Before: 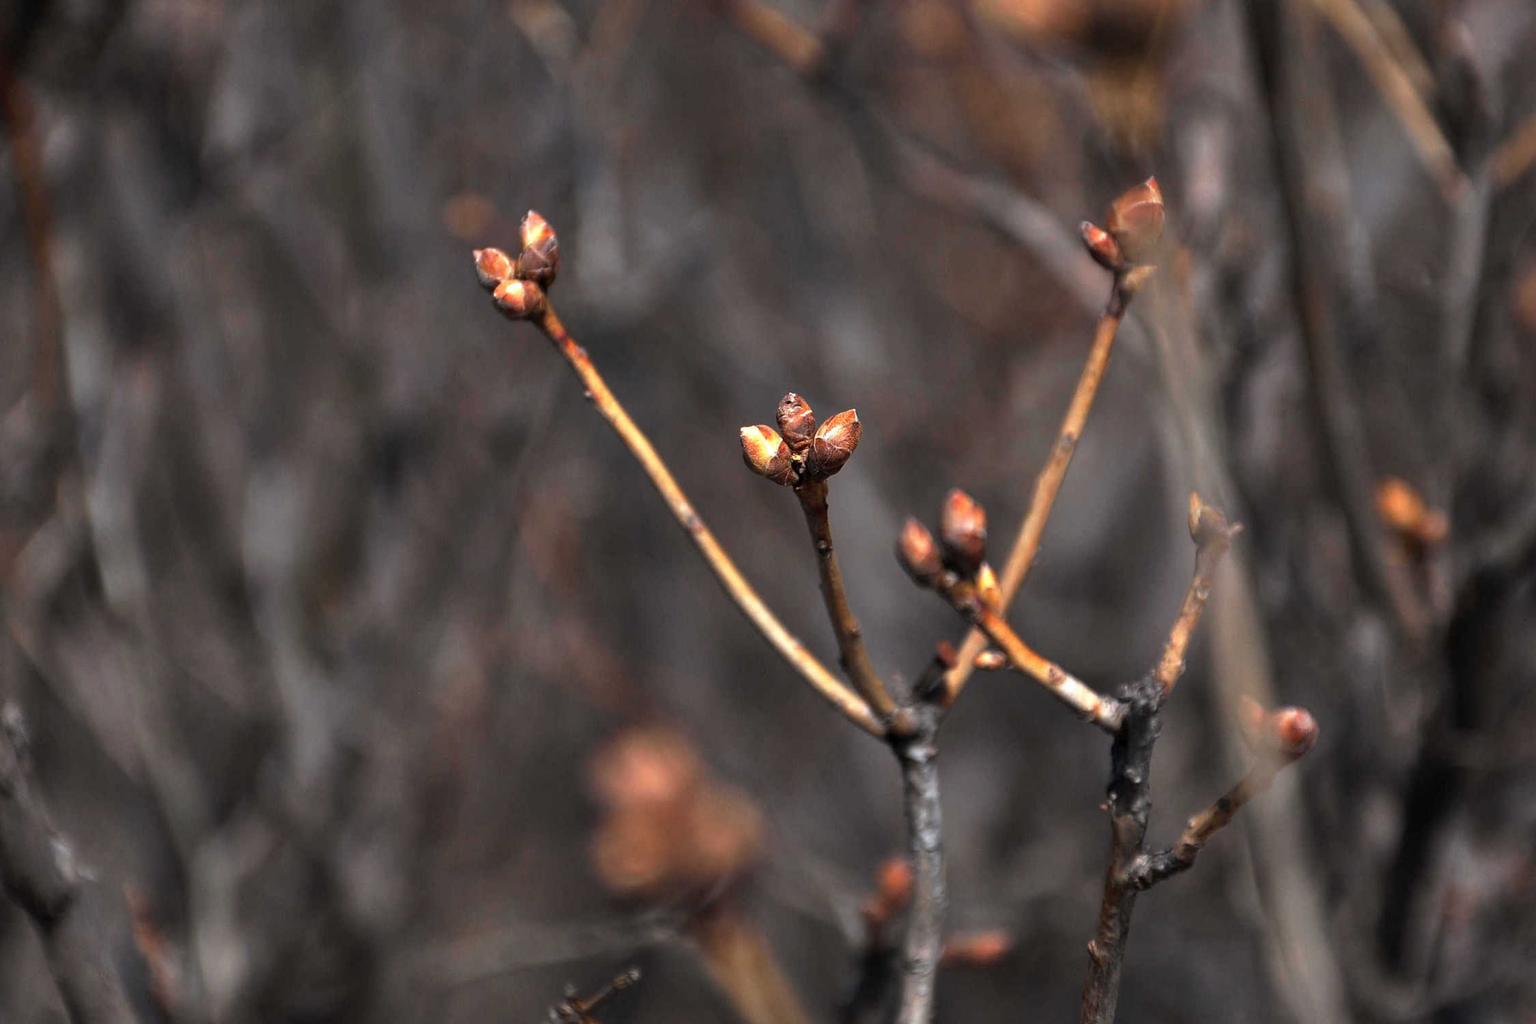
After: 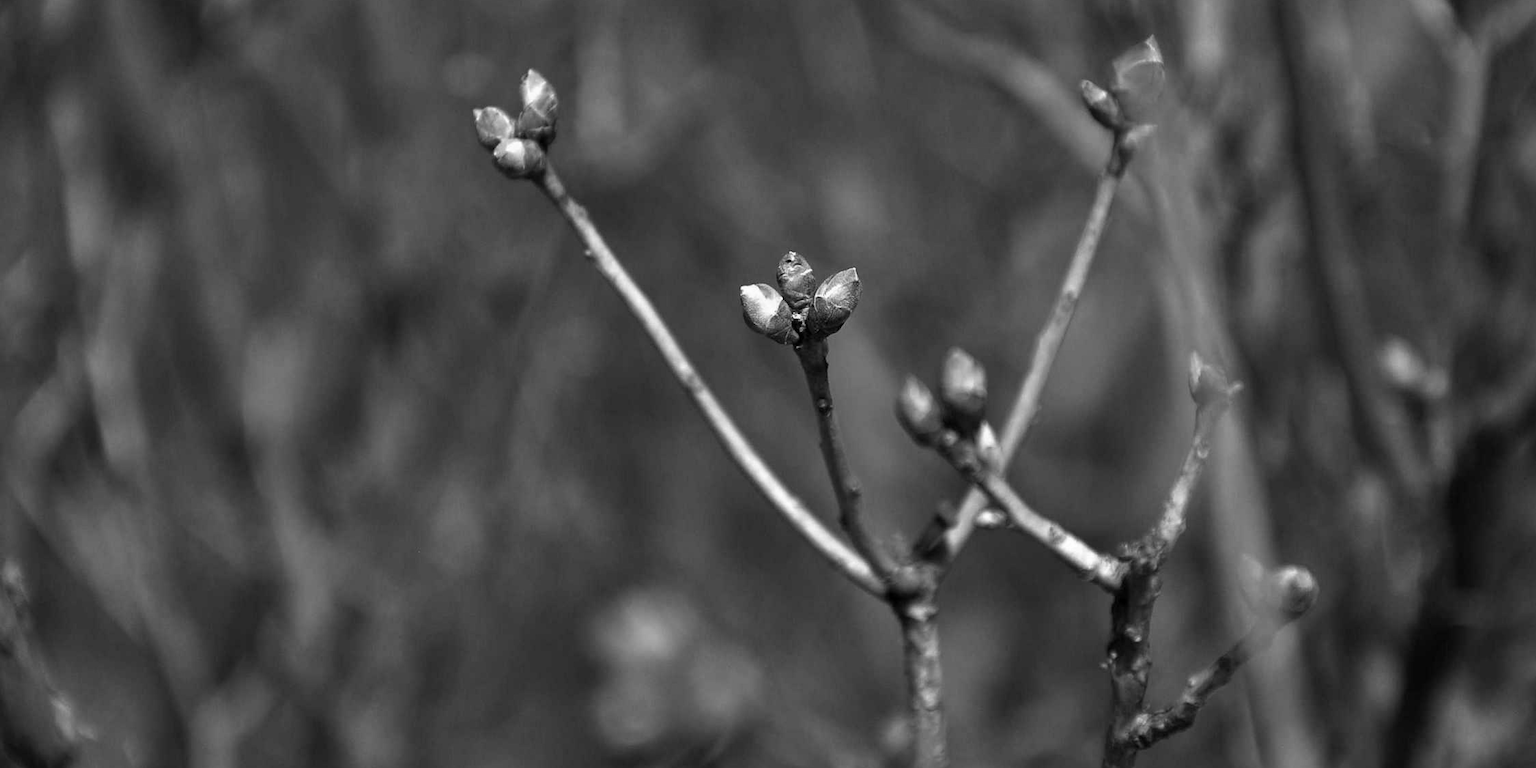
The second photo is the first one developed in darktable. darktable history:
crop: top 13.819%, bottom 11.169%
monochrome: on, module defaults
